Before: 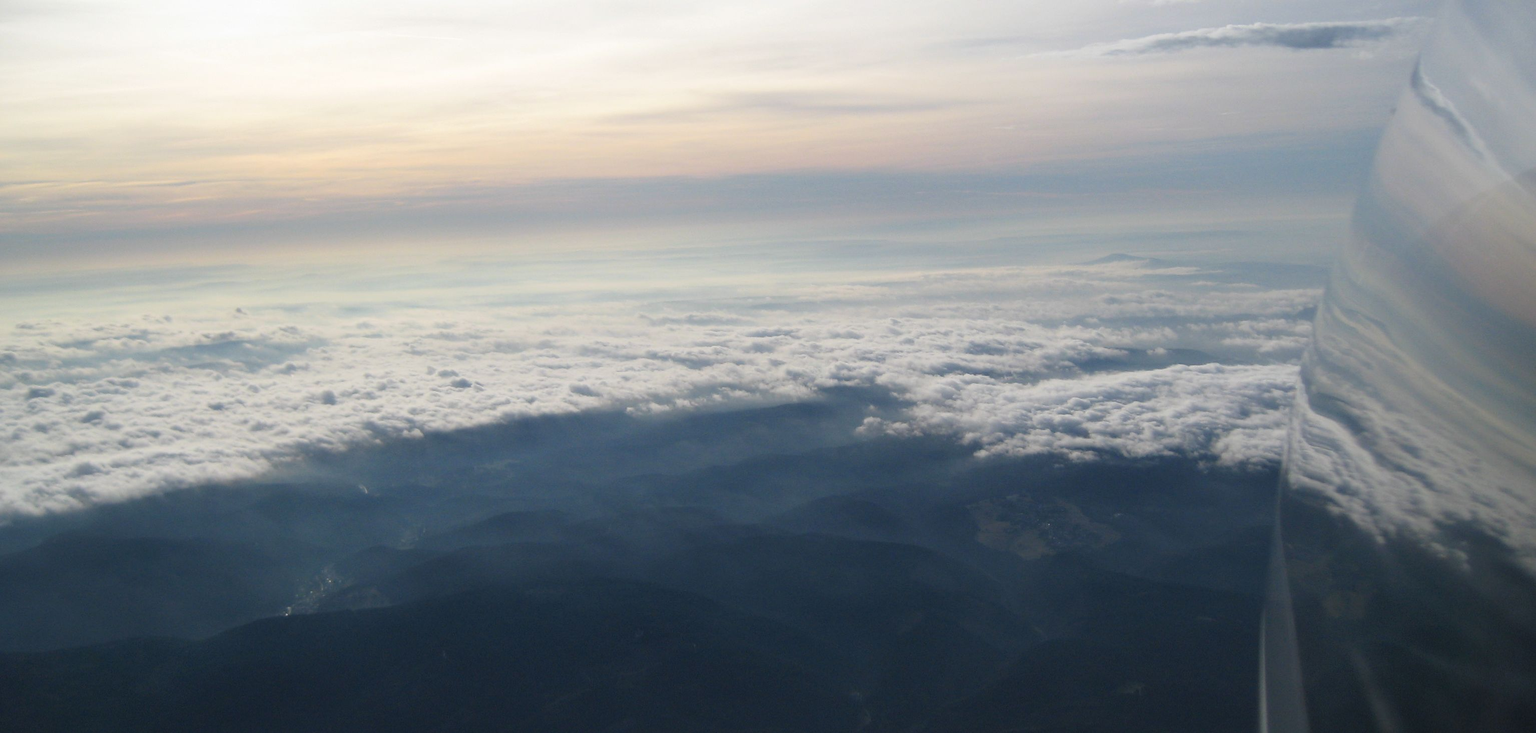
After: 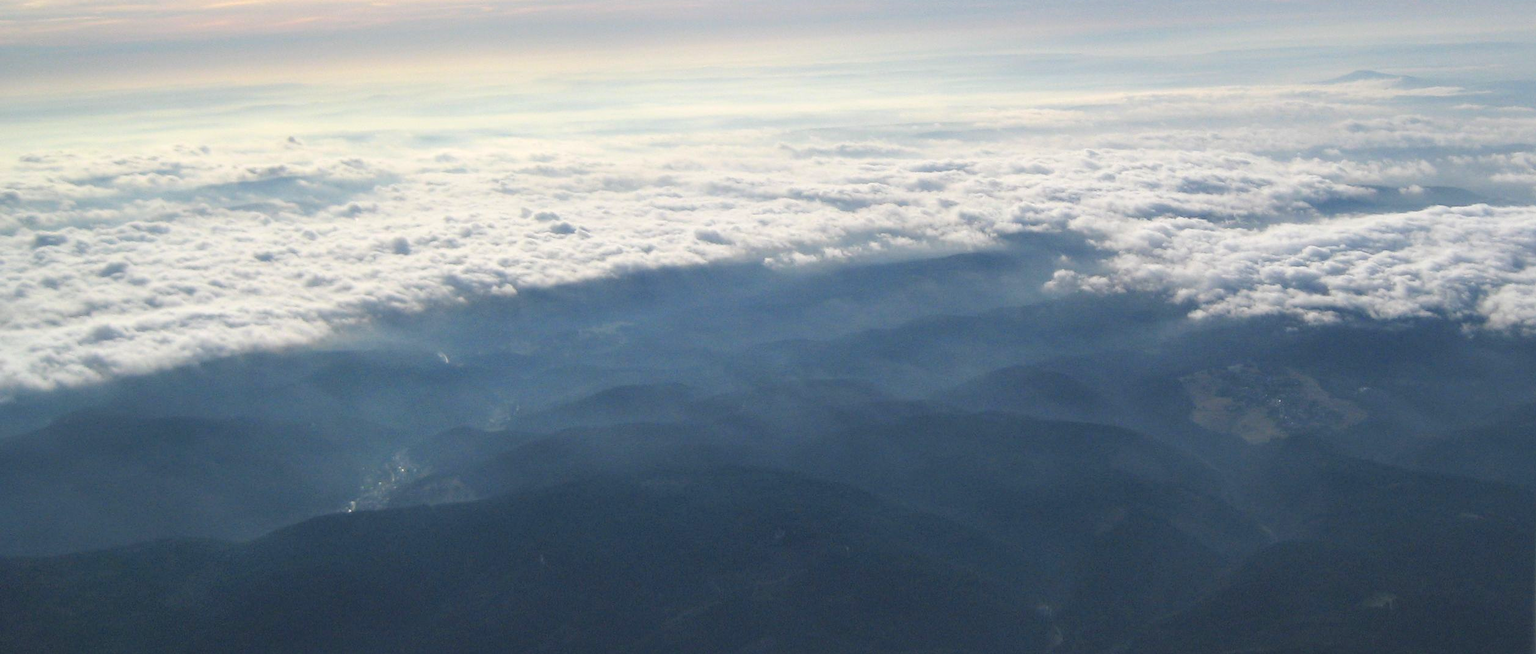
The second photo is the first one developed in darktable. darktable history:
exposure: black level correction 0.001, exposure 0.499 EV, compensate exposure bias true, compensate highlight preservation false
local contrast: on, module defaults
crop: top 26.803%, right 18.006%
contrast brightness saturation: contrast -0.091, brightness 0.051, saturation 0.084
